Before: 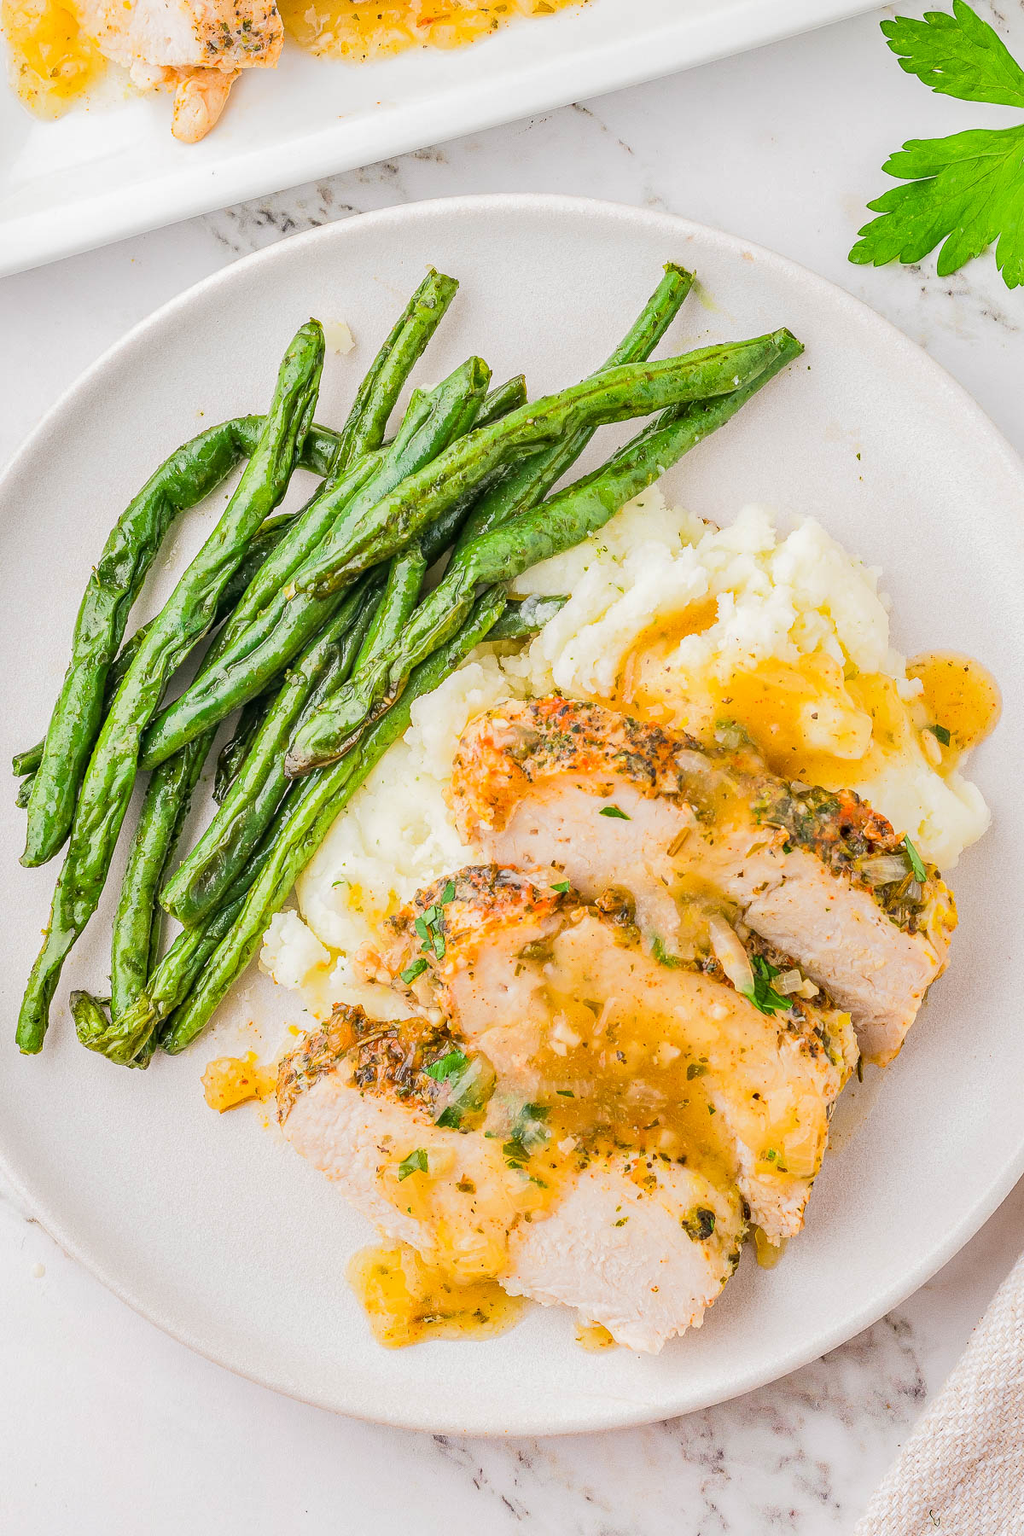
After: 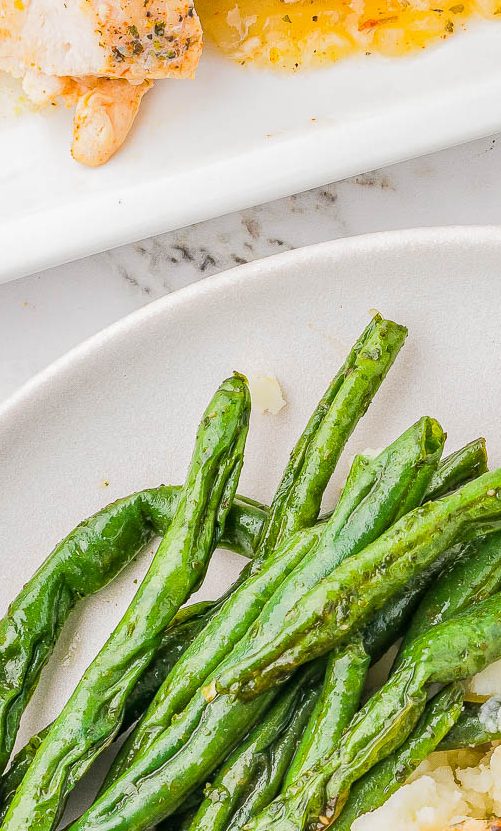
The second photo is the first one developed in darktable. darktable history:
crop and rotate: left 10.86%, top 0.064%, right 47.316%, bottom 53.732%
